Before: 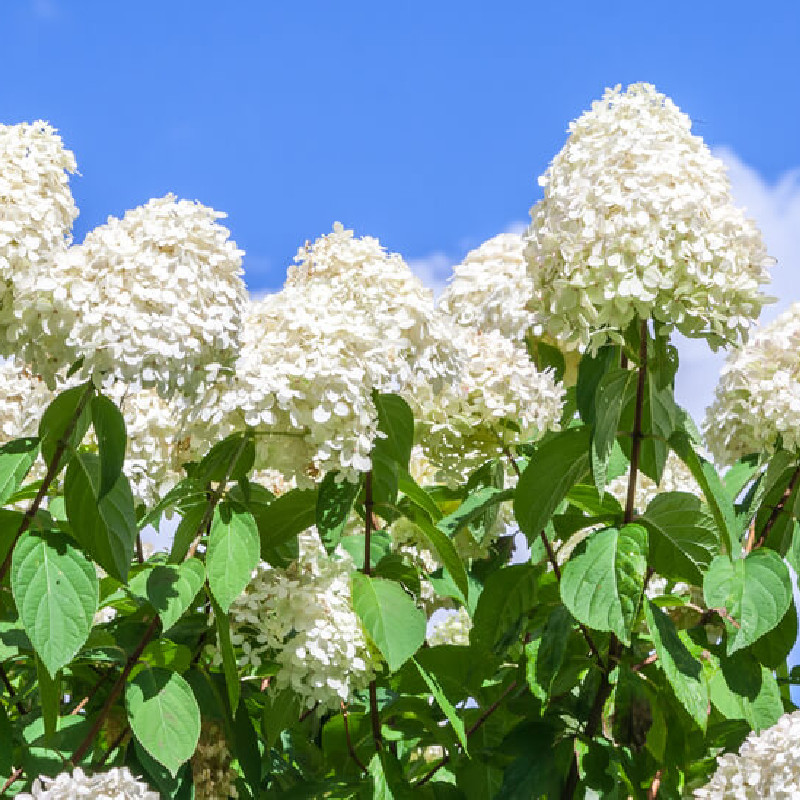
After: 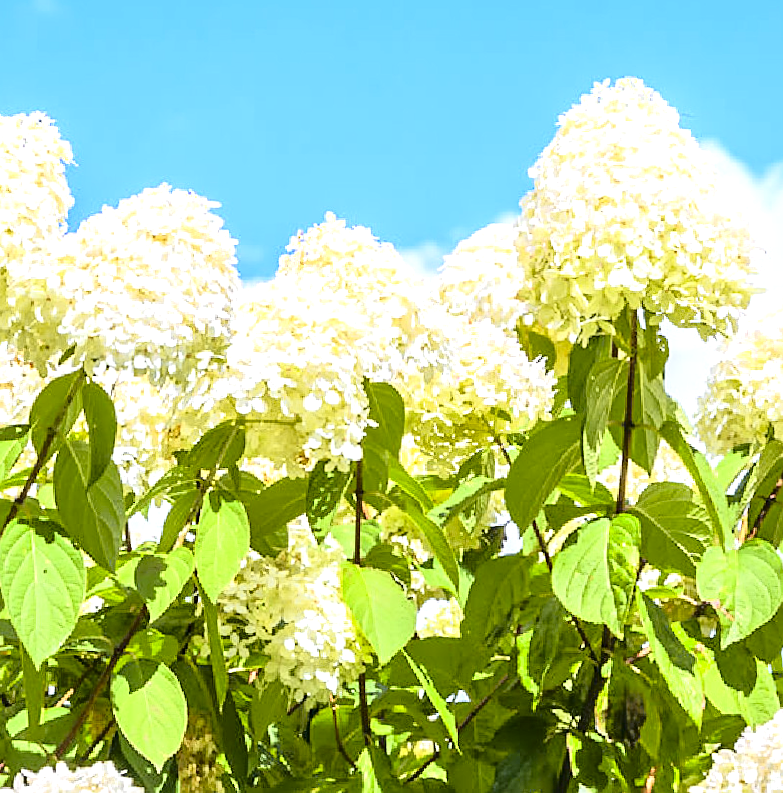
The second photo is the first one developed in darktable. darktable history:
exposure: black level correction 0, exposure 0.95 EV, compensate exposure bias true, compensate highlight preservation false
rotate and perspective: rotation 0.226°, lens shift (vertical) -0.042, crop left 0.023, crop right 0.982, crop top 0.006, crop bottom 0.994
sharpen: on, module defaults
rgb levels: preserve colors max RGB
tone curve: curves: ch0 [(0, 0) (0.168, 0.142) (0.359, 0.44) (0.469, 0.544) (0.634, 0.722) (0.858, 0.903) (1, 0.968)]; ch1 [(0, 0) (0.437, 0.453) (0.472, 0.47) (0.502, 0.502) (0.54, 0.534) (0.57, 0.592) (0.618, 0.66) (0.699, 0.749) (0.859, 0.919) (1, 1)]; ch2 [(0, 0) (0.33, 0.301) (0.421, 0.443) (0.476, 0.498) (0.505, 0.503) (0.547, 0.557) (0.586, 0.634) (0.608, 0.676) (1, 1)], color space Lab, independent channels, preserve colors none
